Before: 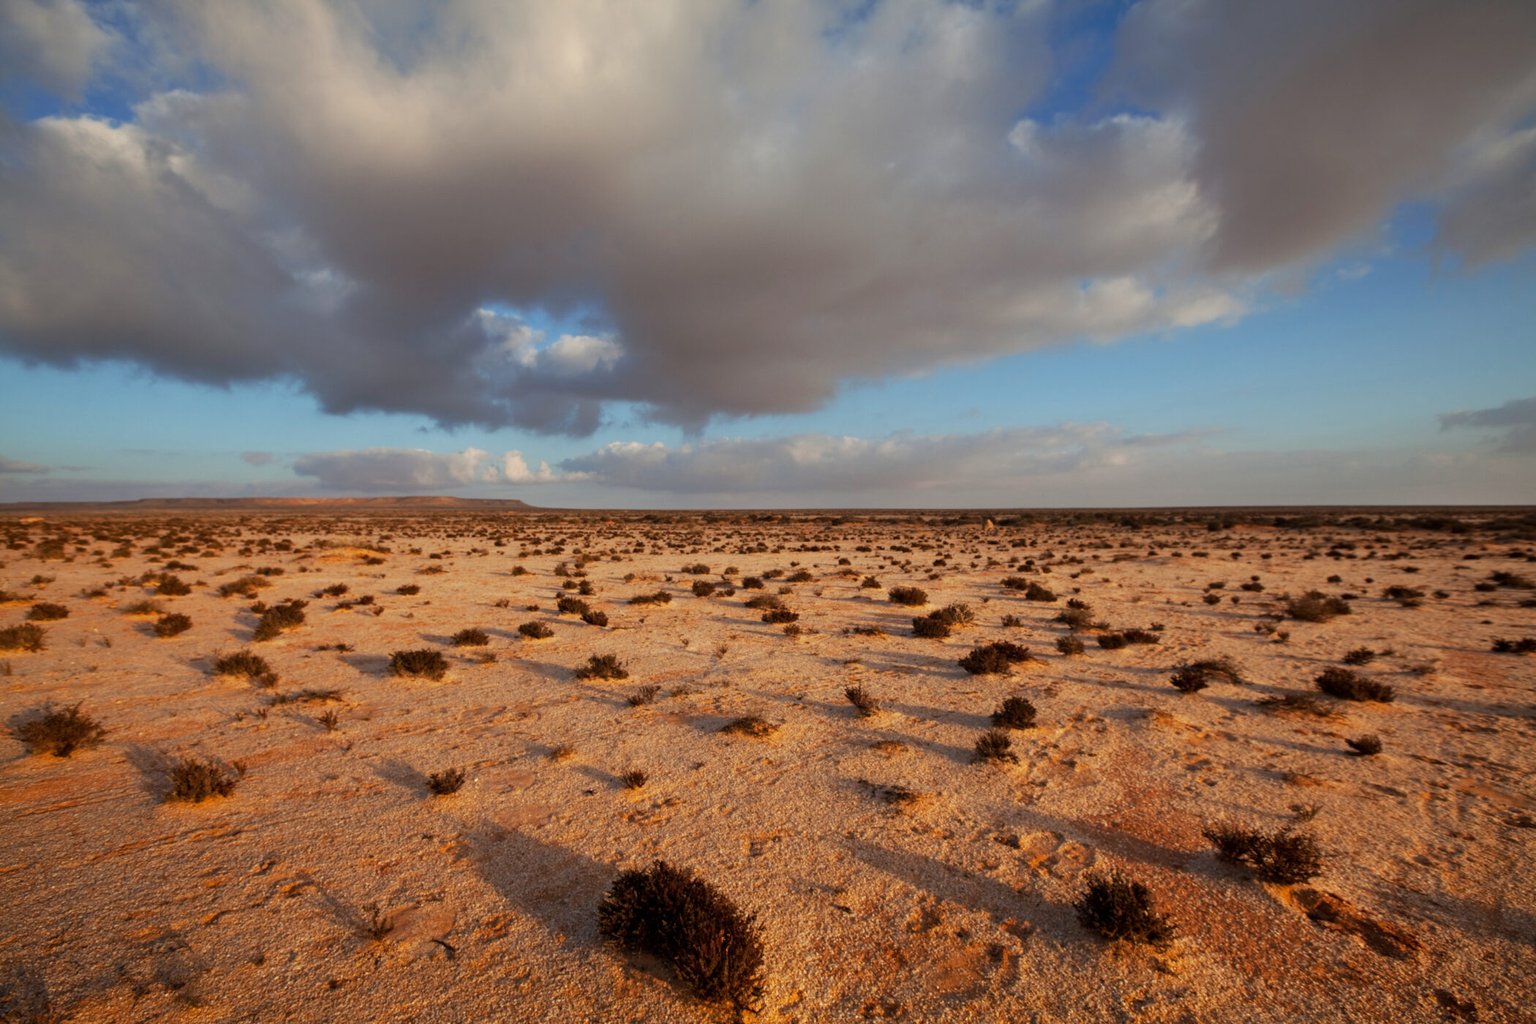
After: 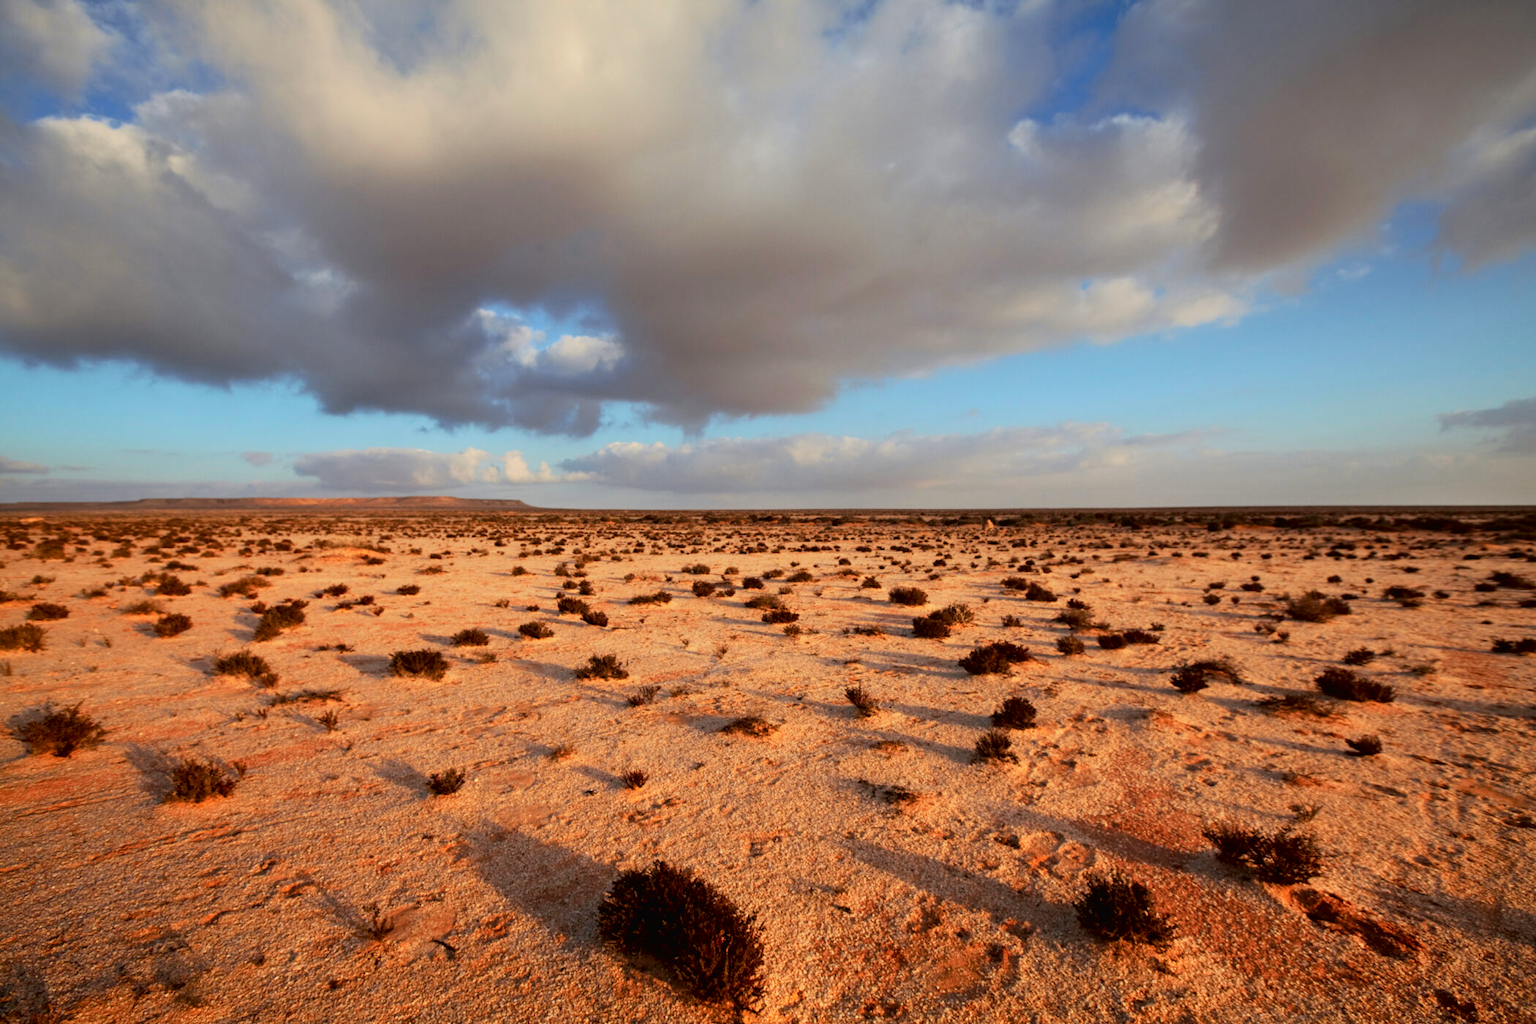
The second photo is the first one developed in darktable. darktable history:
tone curve: curves: ch0 [(0, 0.013) (0.054, 0.018) (0.205, 0.191) (0.289, 0.292) (0.39, 0.424) (0.493, 0.551) (0.666, 0.743) (0.795, 0.841) (1, 0.998)]; ch1 [(0, 0) (0.385, 0.343) (0.439, 0.415) (0.494, 0.495) (0.501, 0.501) (0.51, 0.509) (0.54, 0.552) (0.586, 0.614) (0.66, 0.706) (0.783, 0.804) (1, 1)]; ch2 [(0, 0) (0.32, 0.281) (0.403, 0.399) (0.441, 0.428) (0.47, 0.469) (0.498, 0.496) (0.524, 0.538) (0.566, 0.579) (0.633, 0.665) (0.7, 0.711) (1, 1)], color space Lab, independent channels, preserve colors none
